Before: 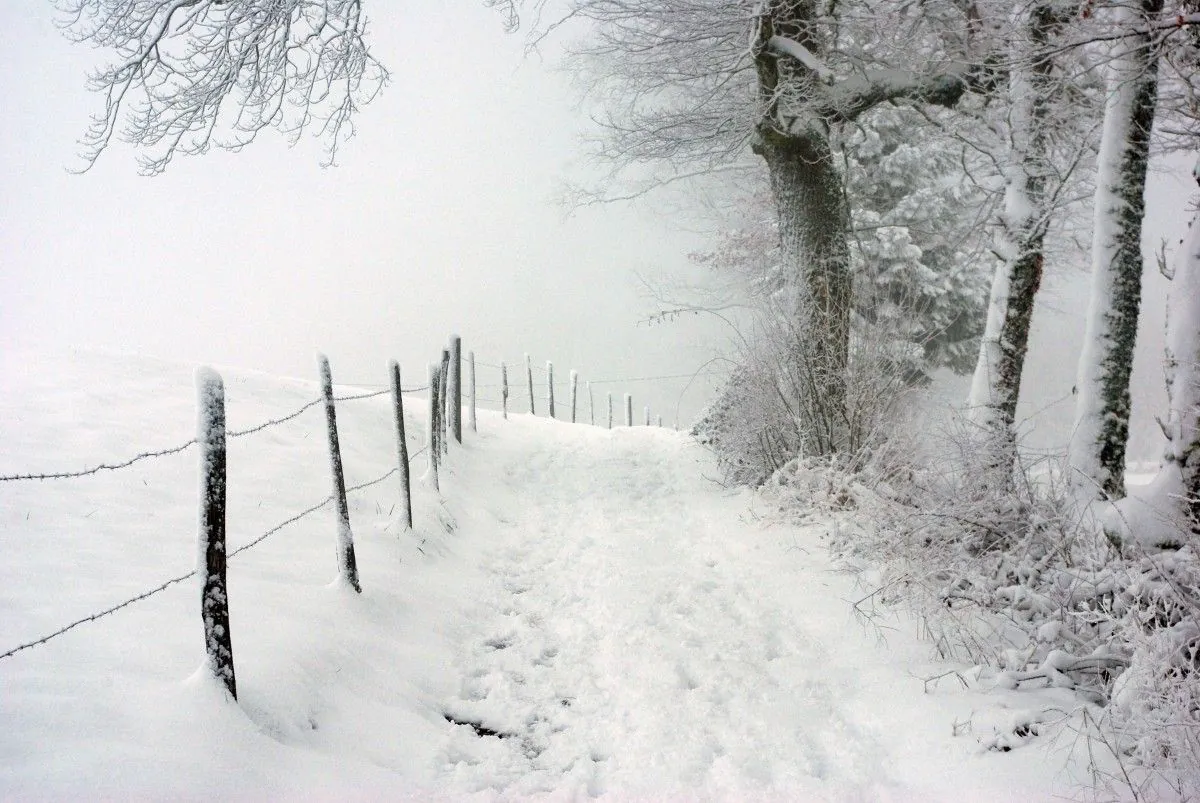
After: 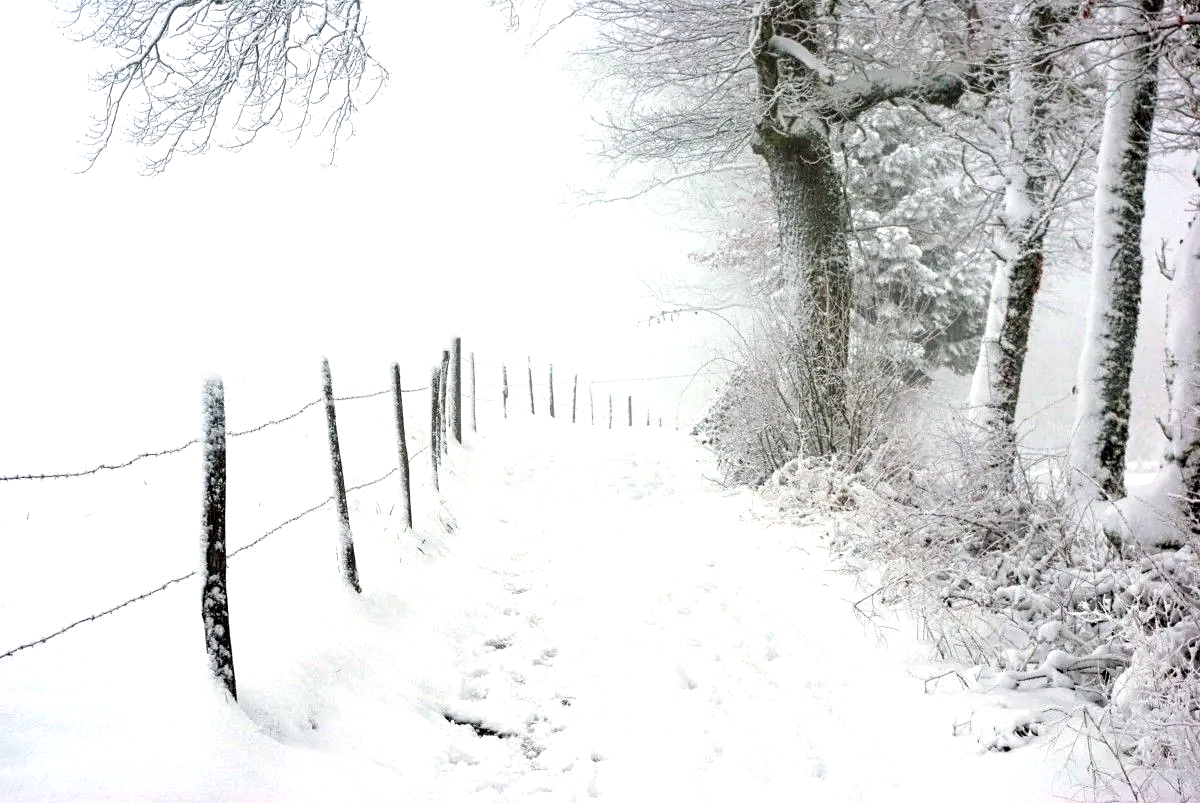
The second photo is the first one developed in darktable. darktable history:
contrast equalizer: octaves 7, y [[0.502, 0.505, 0.512, 0.529, 0.564, 0.588], [0.5 ×6], [0.502, 0.505, 0.512, 0.529, 0.564, 0.588], [0, 0.001, 0.001, 0.004, 0.008, 0.011], [0, 0.001, 0.001, 0.004, 0.008, 0.011]]
exposure: exposure 0.56 EV, compensate highlight preservation false
